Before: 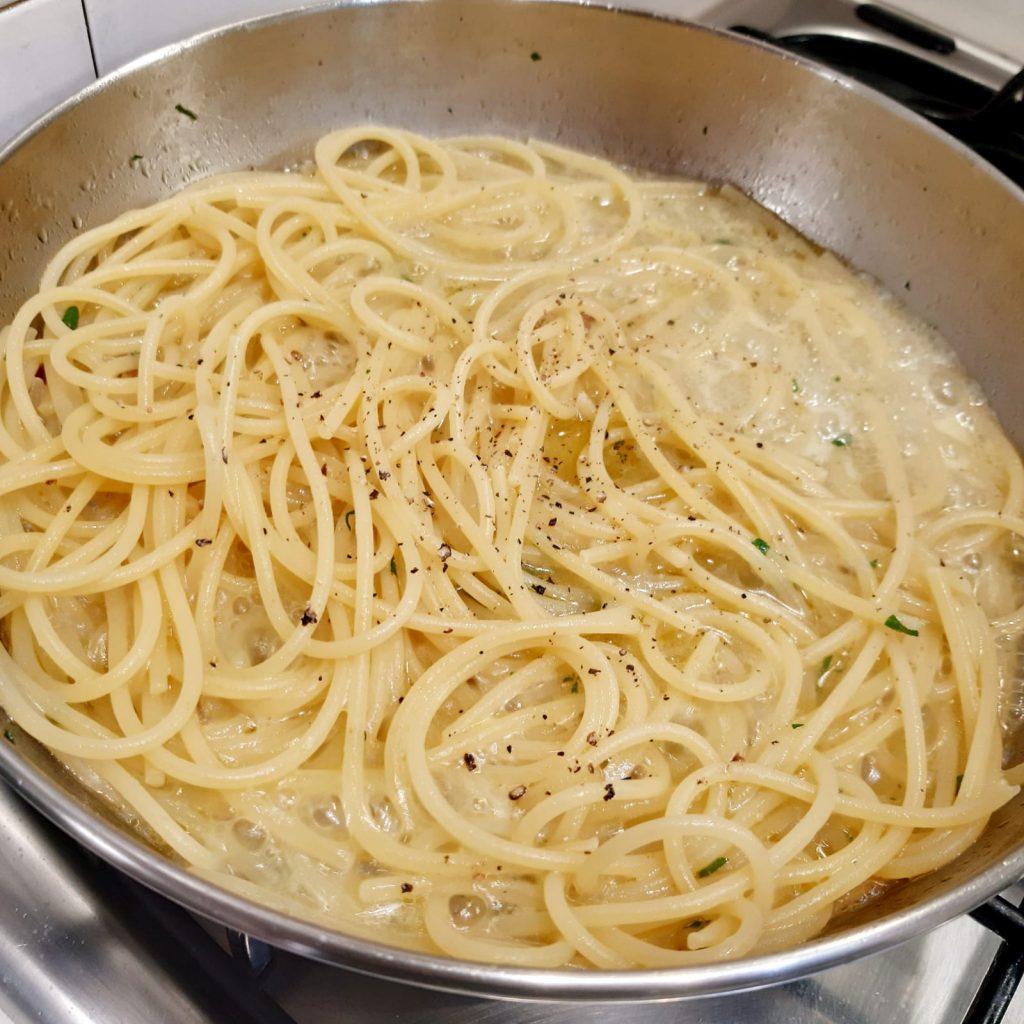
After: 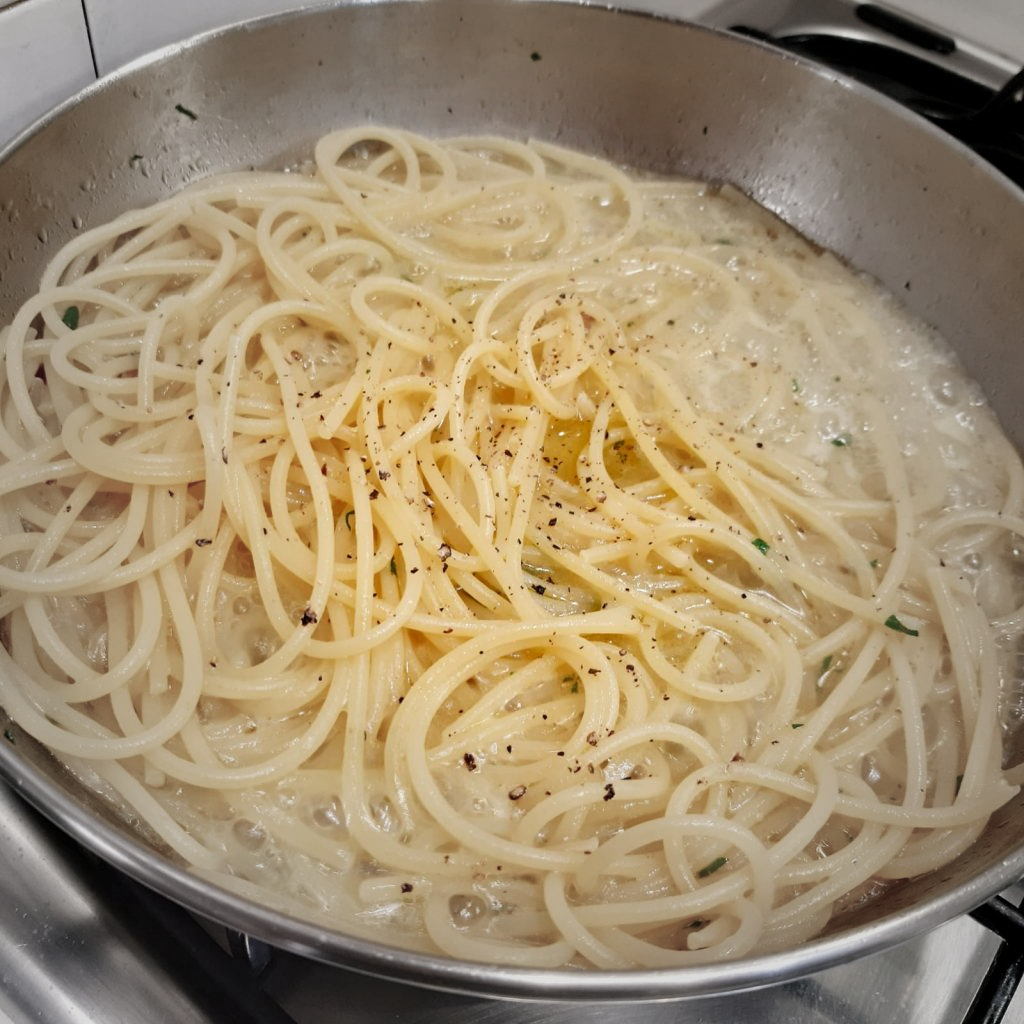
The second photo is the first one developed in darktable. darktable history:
vignetting: fall-off start 32.75%, fall-off radius 64.68%, brightness -0.287, width/height ratio 0.955
